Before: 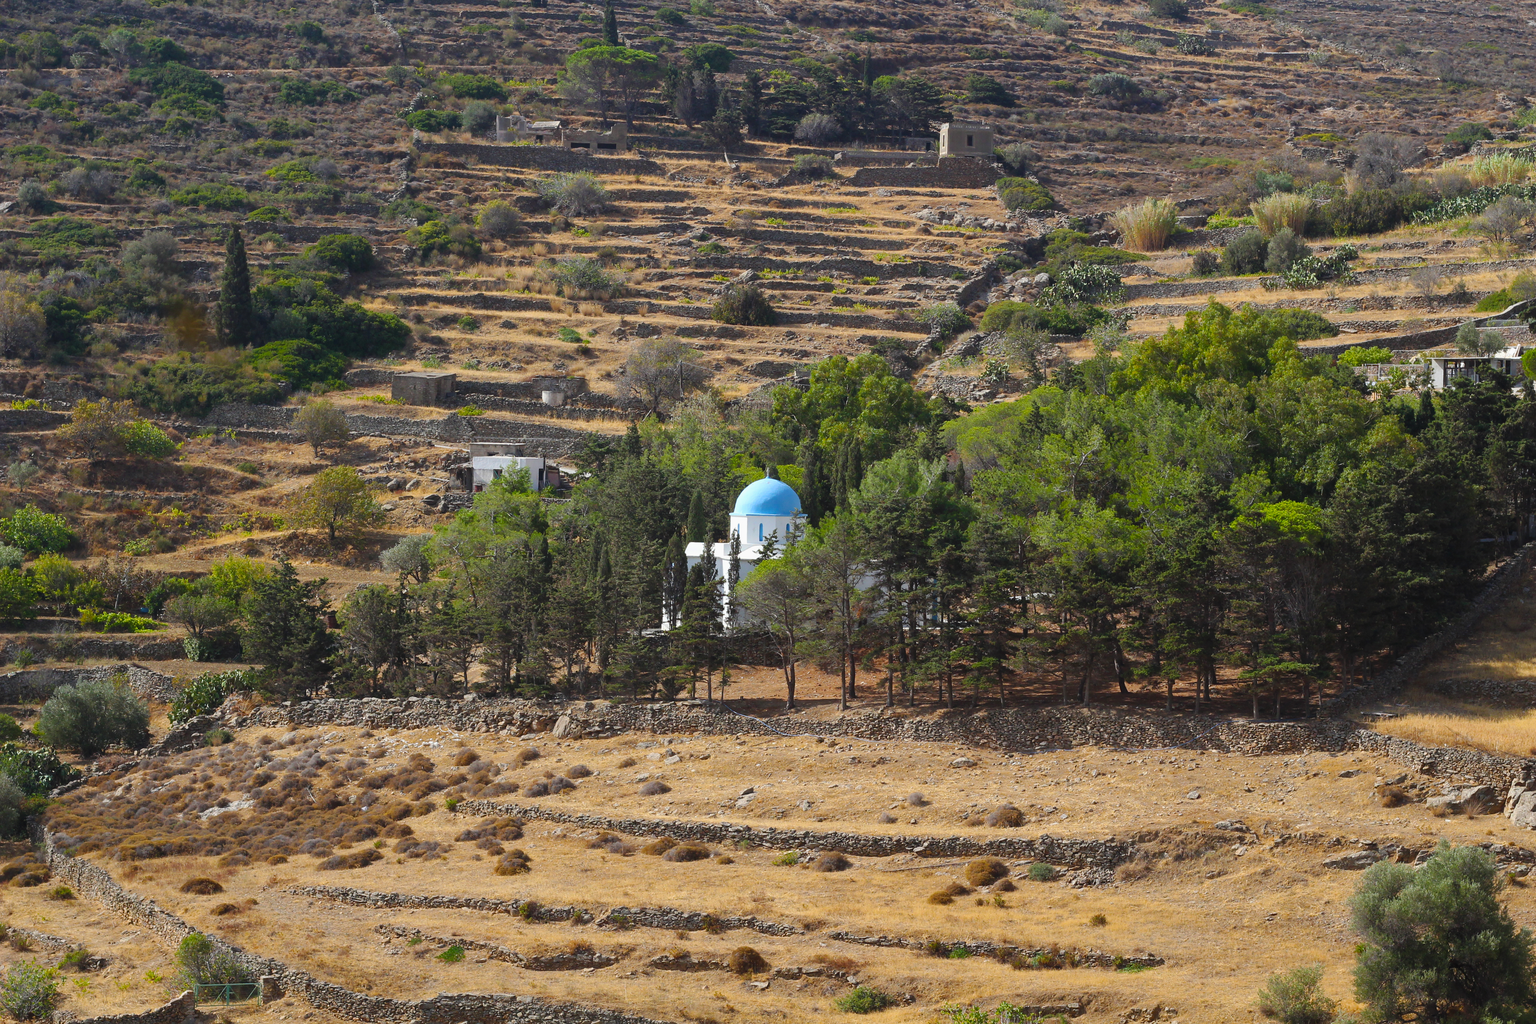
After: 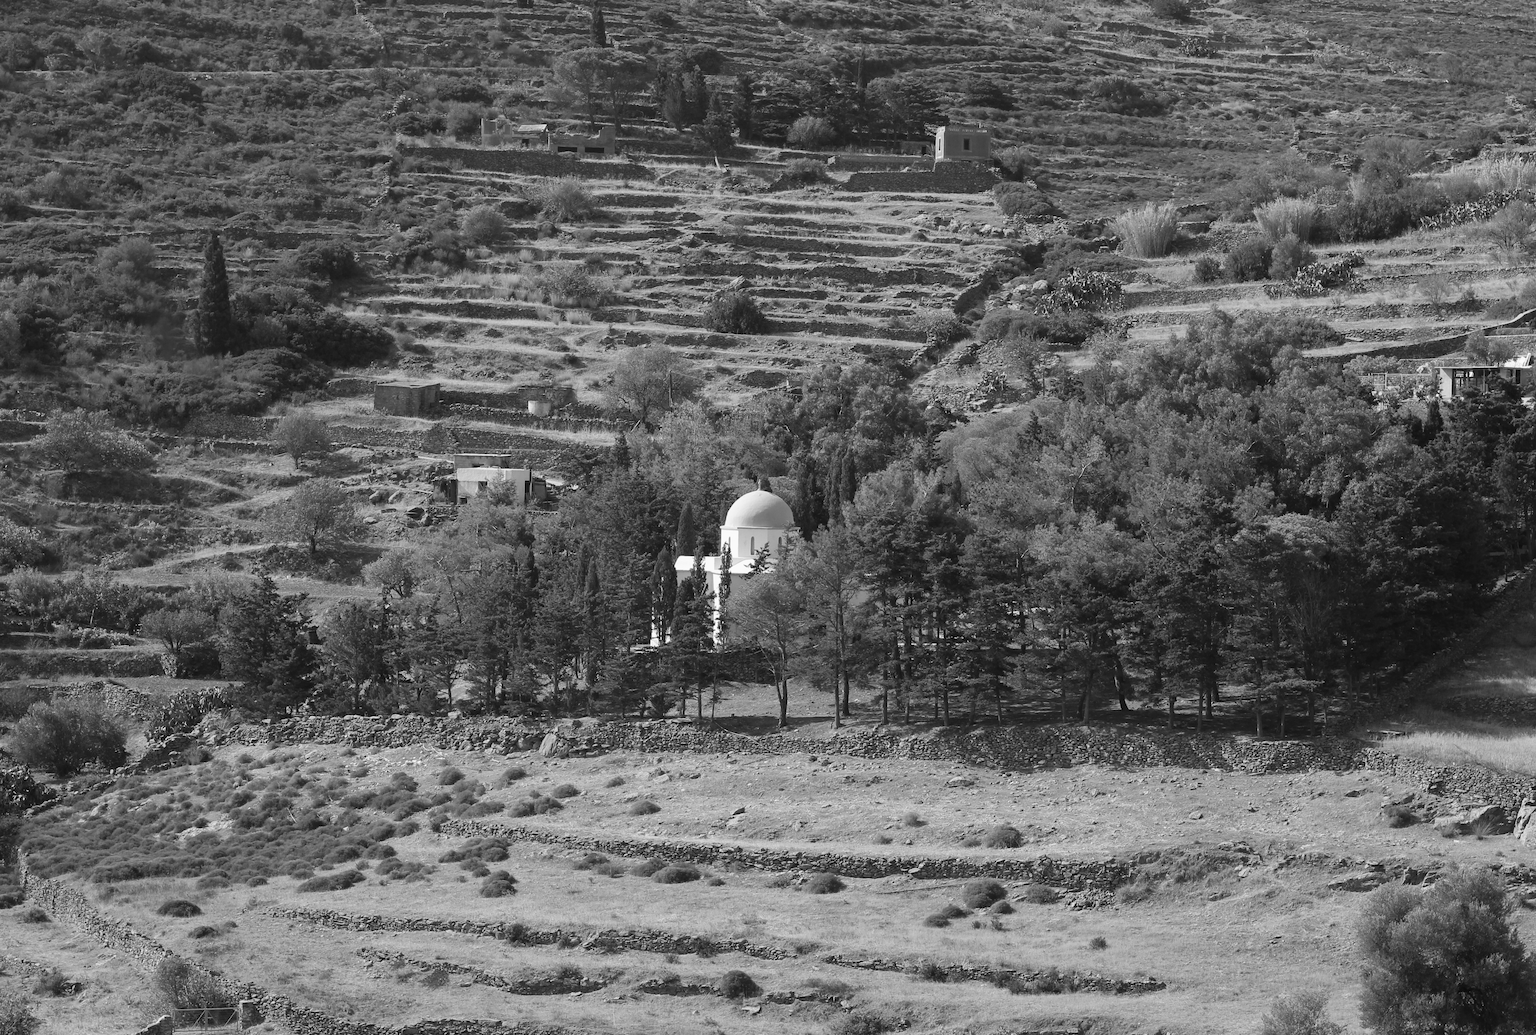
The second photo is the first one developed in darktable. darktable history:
crop and rotate: left 1.774%, right 0.633%, bottom 1.28%
monochrome: on, module defaults
